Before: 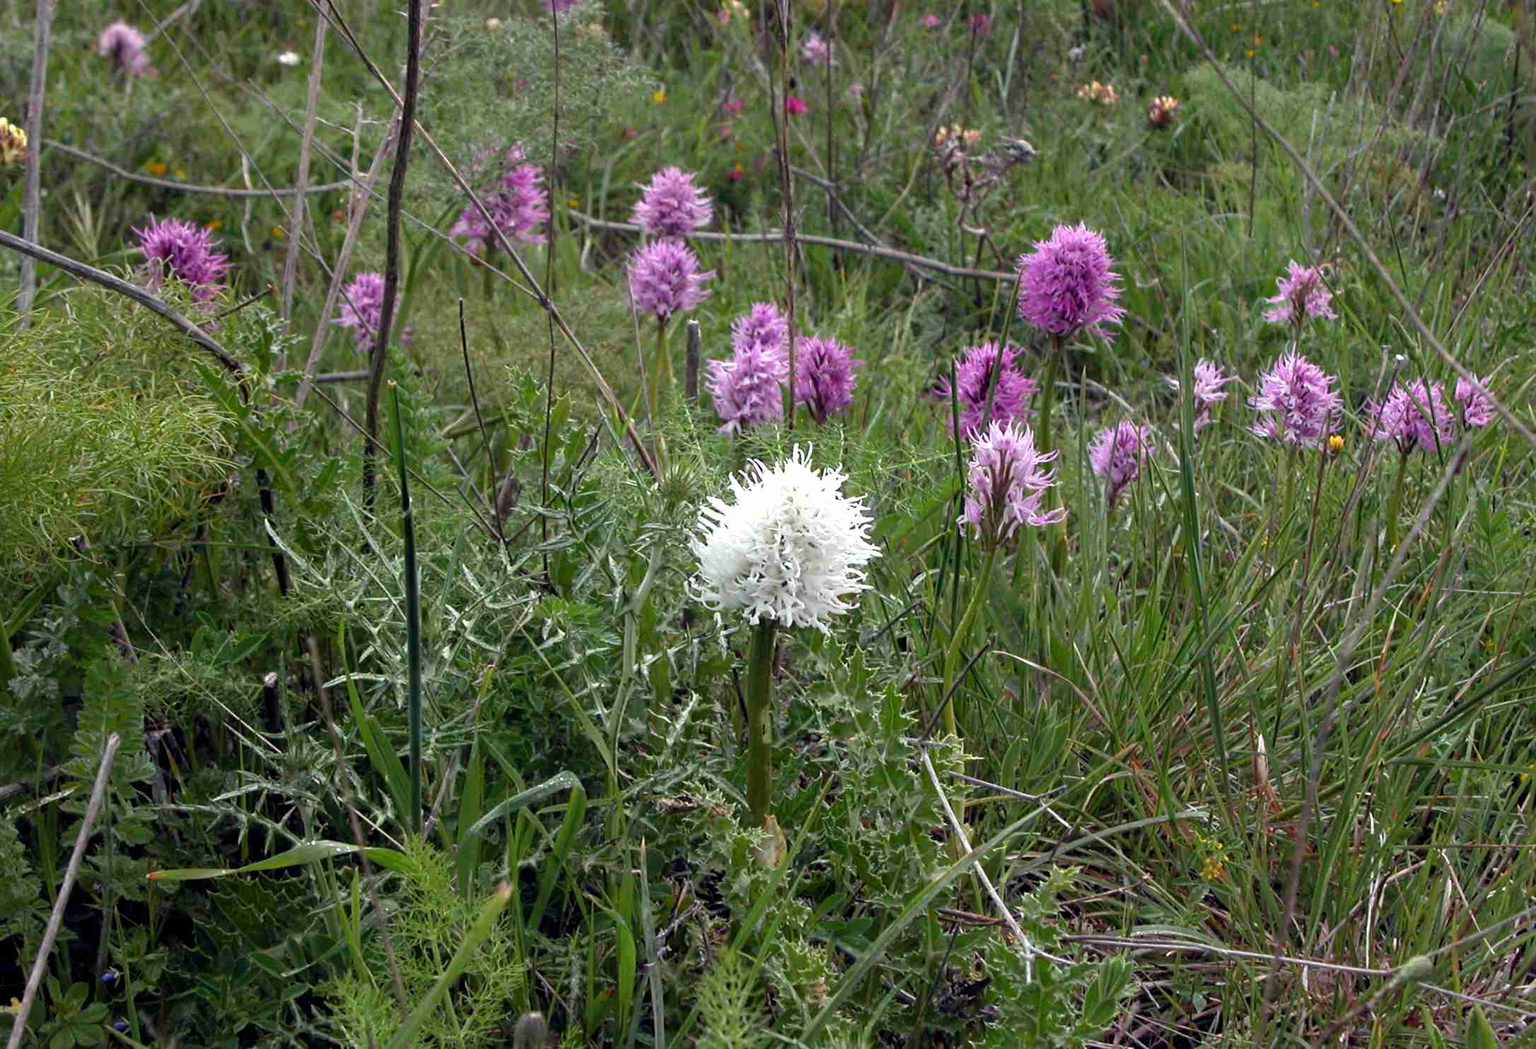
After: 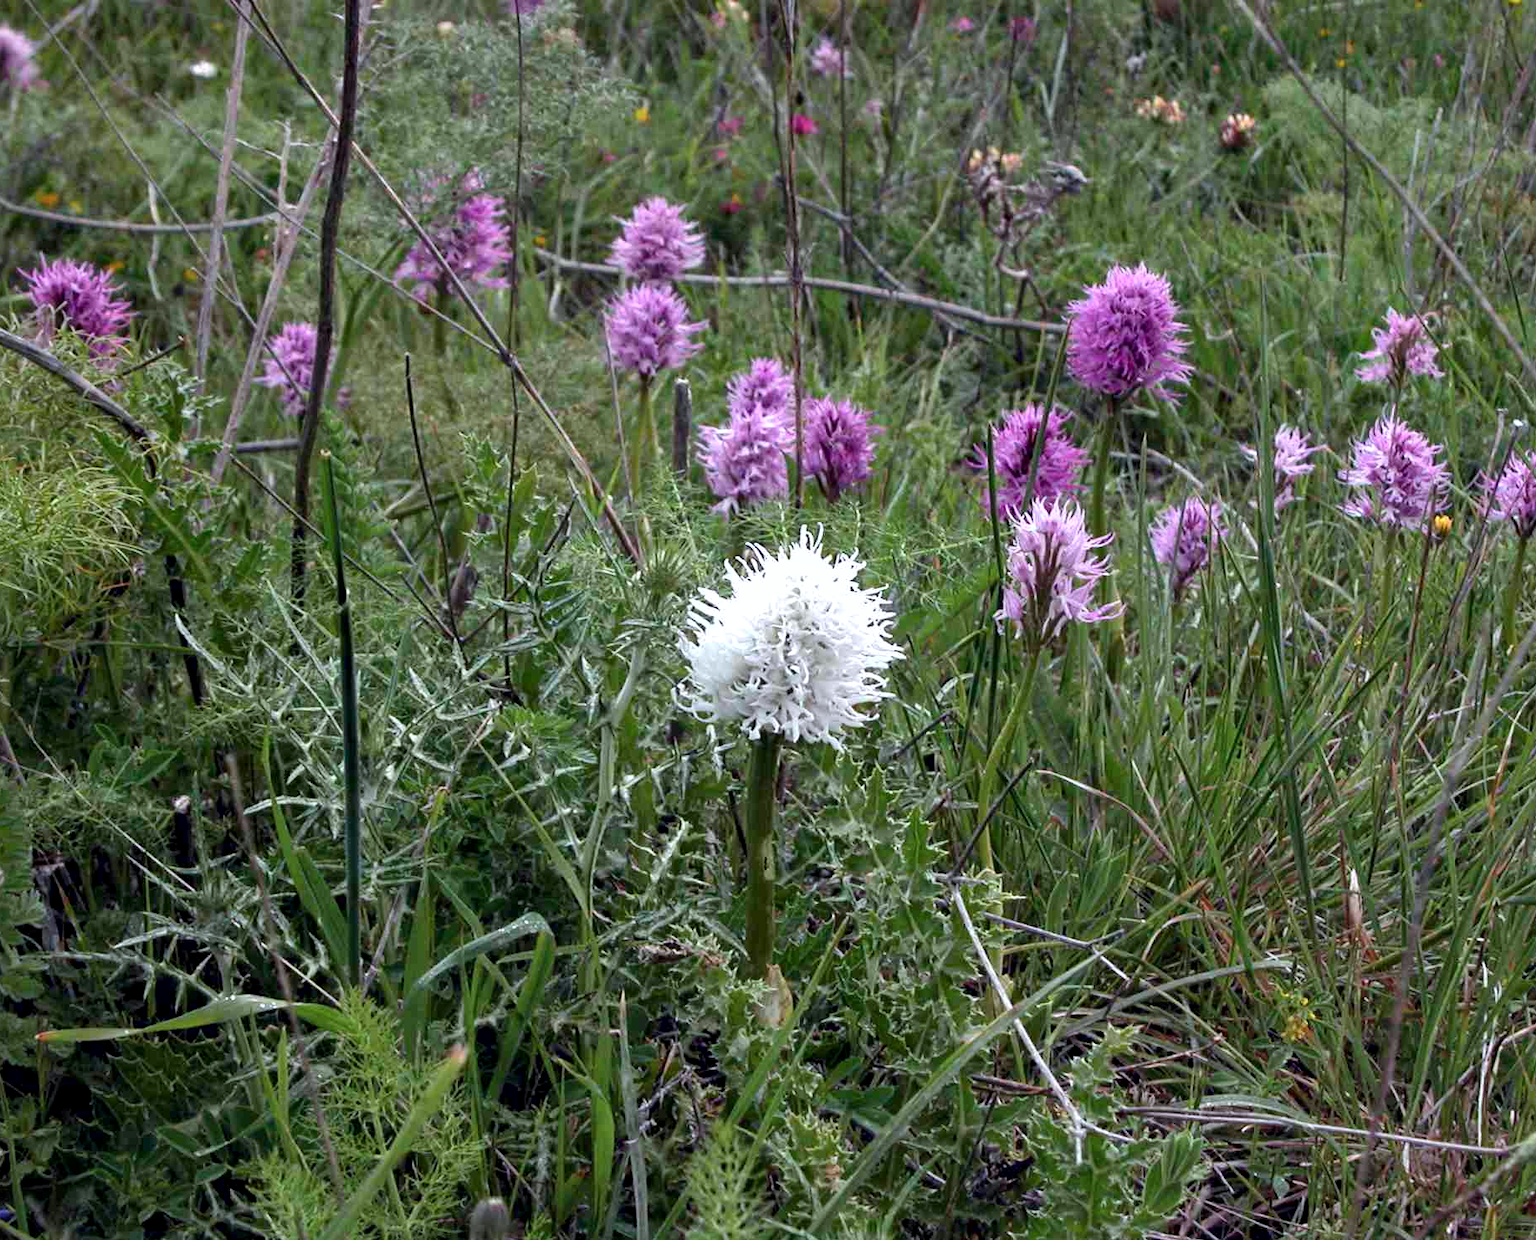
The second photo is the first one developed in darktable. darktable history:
crop: left 7.631%, right 7.814%
local contrast: mode bilateral grid, contrast 20, coarseness 51, detail 130%, midtone range 0.2
color calibration: illuminant as shot in camera, x 0.358, y 0.373, temperature 4628.91 K
